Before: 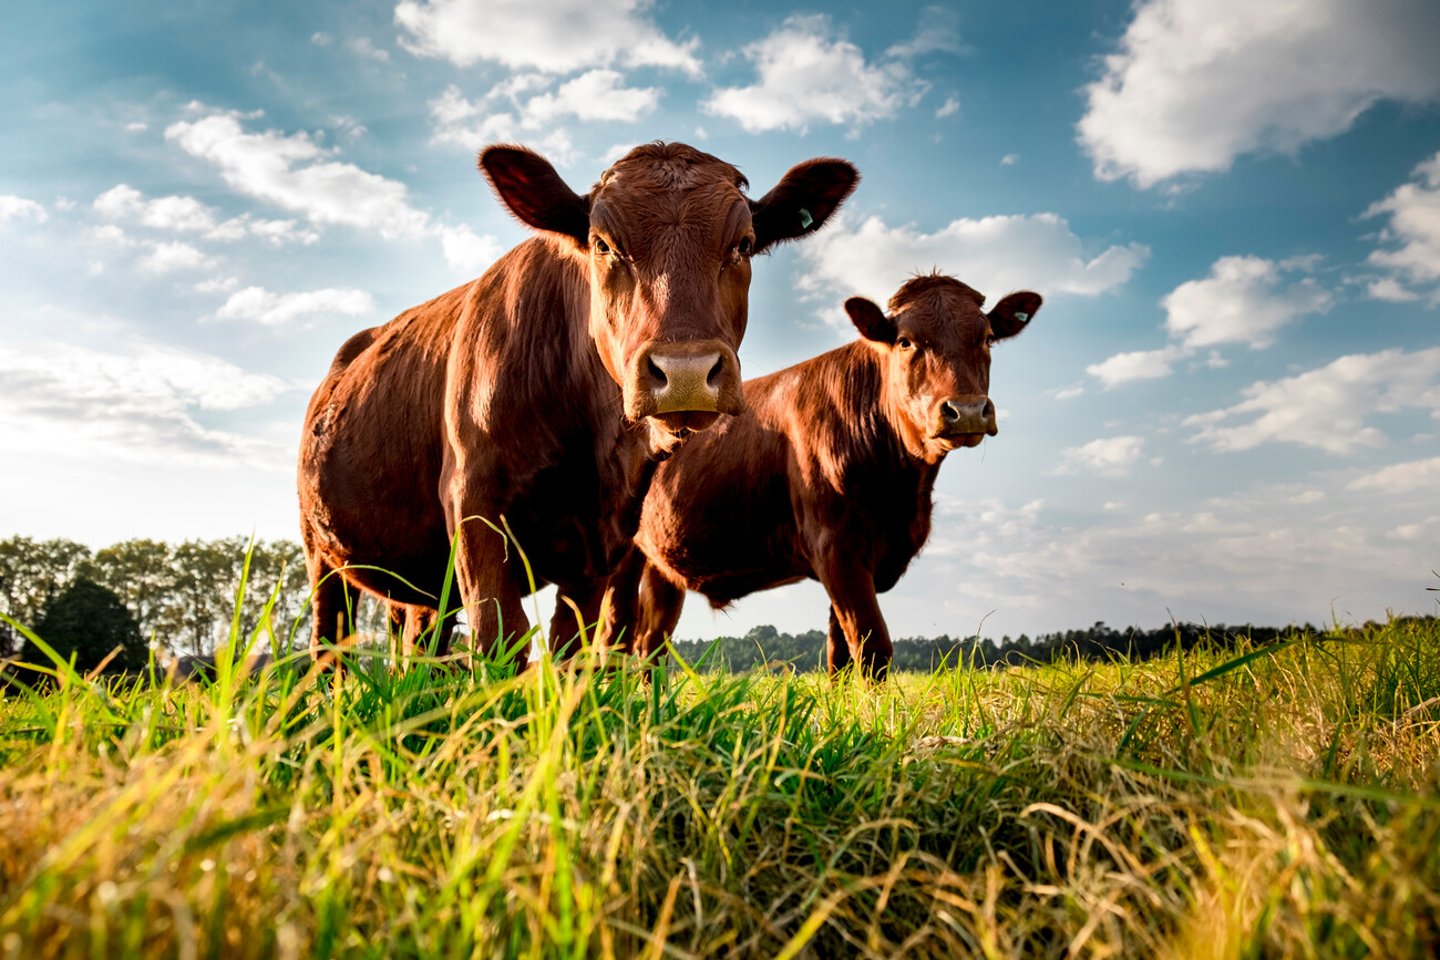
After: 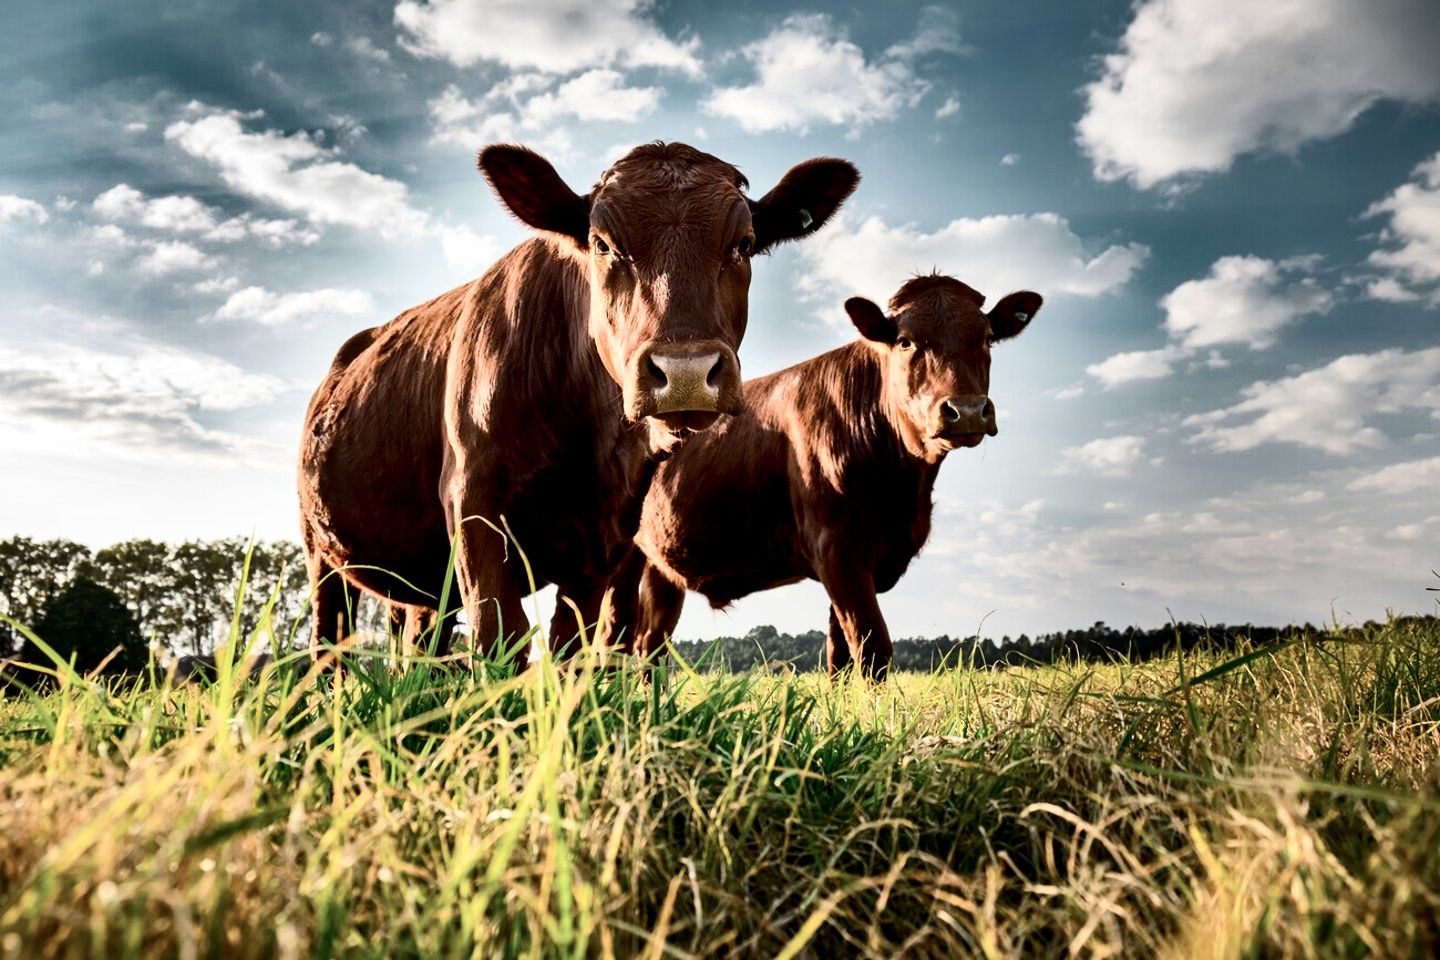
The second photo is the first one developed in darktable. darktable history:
shadows and highlights: shadows 24.33, highlights -76.69, soften with gaussian
contrast brightness saturation: contrast 0.25, saturation -0.306
